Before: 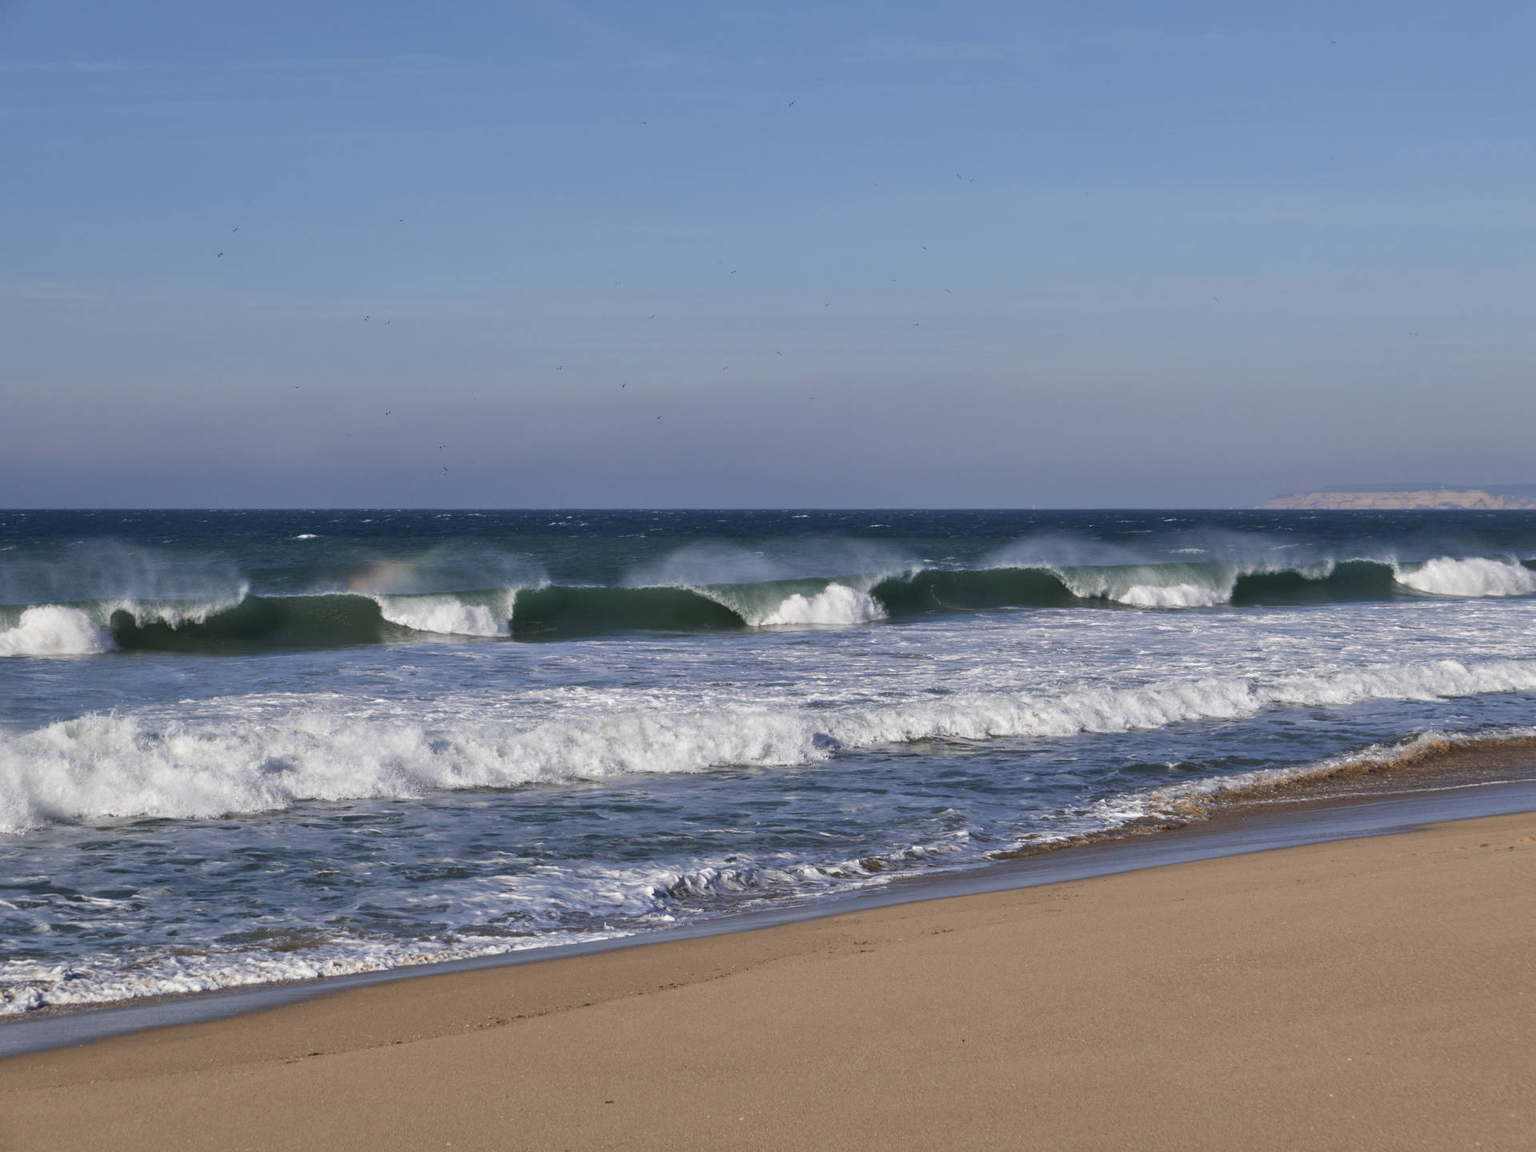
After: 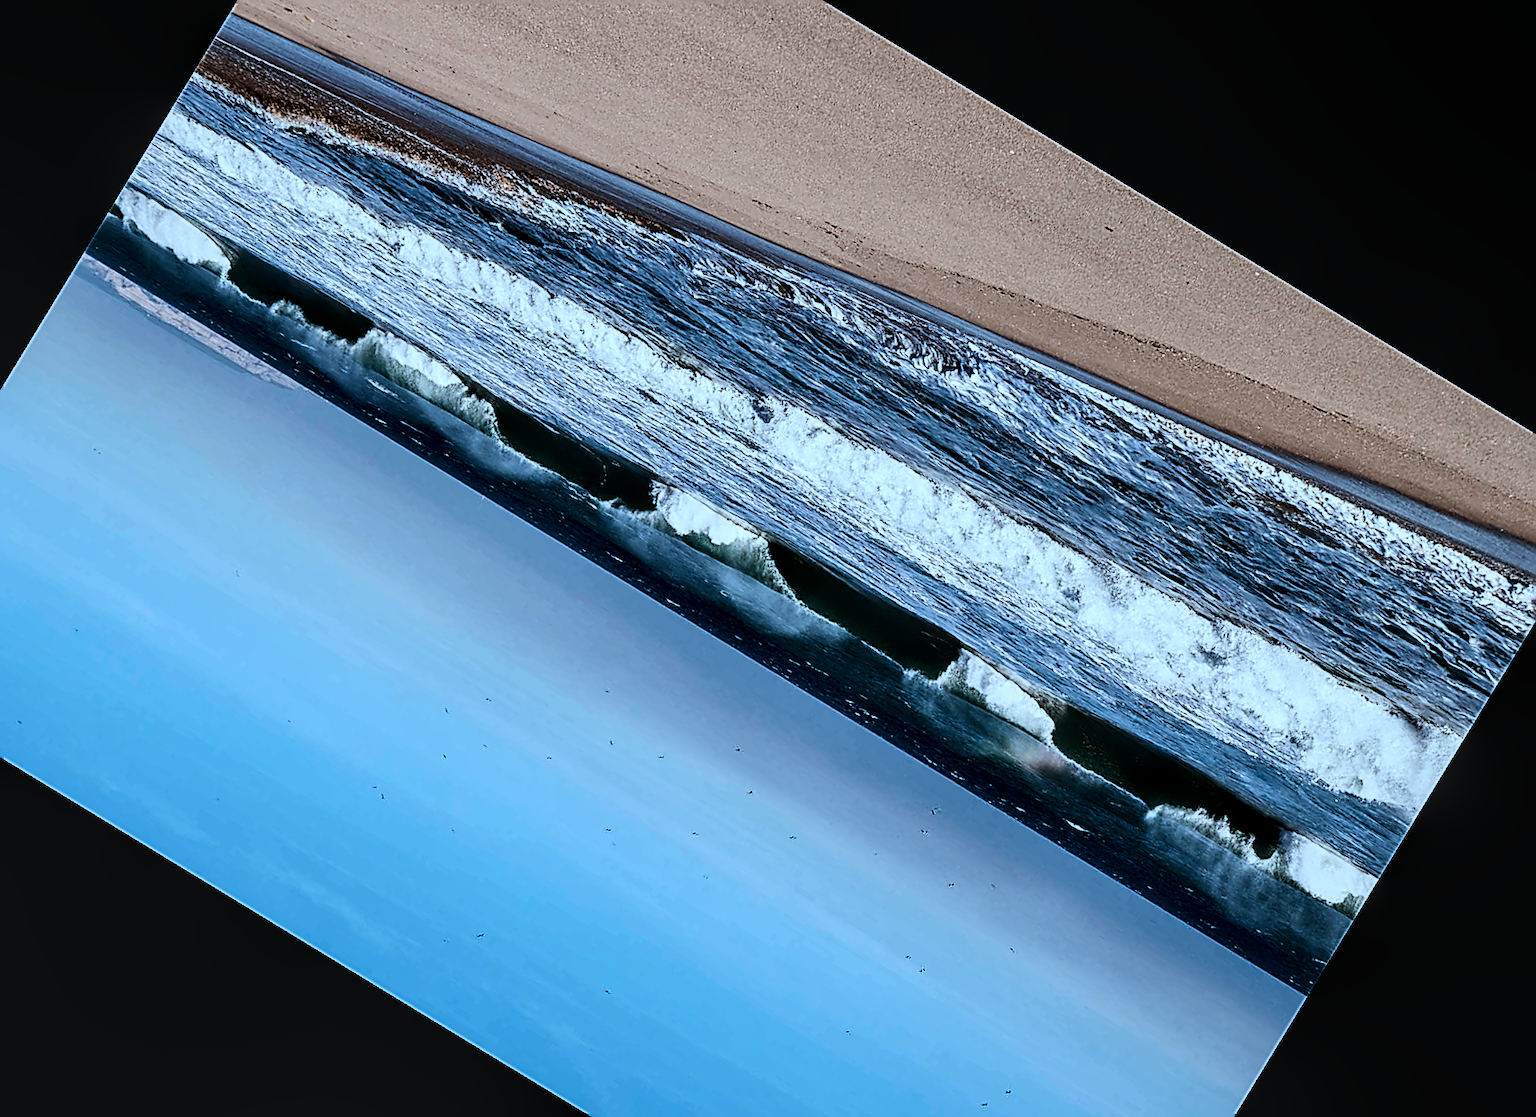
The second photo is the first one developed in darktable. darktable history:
color correction: highlights a* -9.73, highlights b* -21.22
local contrast: on, module defaults
tone equalizer: -8 EV -0.55 EV
contrast brightness saturation: contrast 0.28
sharpen: amount 2
filmic rgb: black relative exposure -4 EV, white relative exposure 3 EV, hardness 3.02, contrast 1.5
crop and rotate: angle 148.68°, left 9.111%, top 15.603%, right 4.588%, bottom 17.041%
